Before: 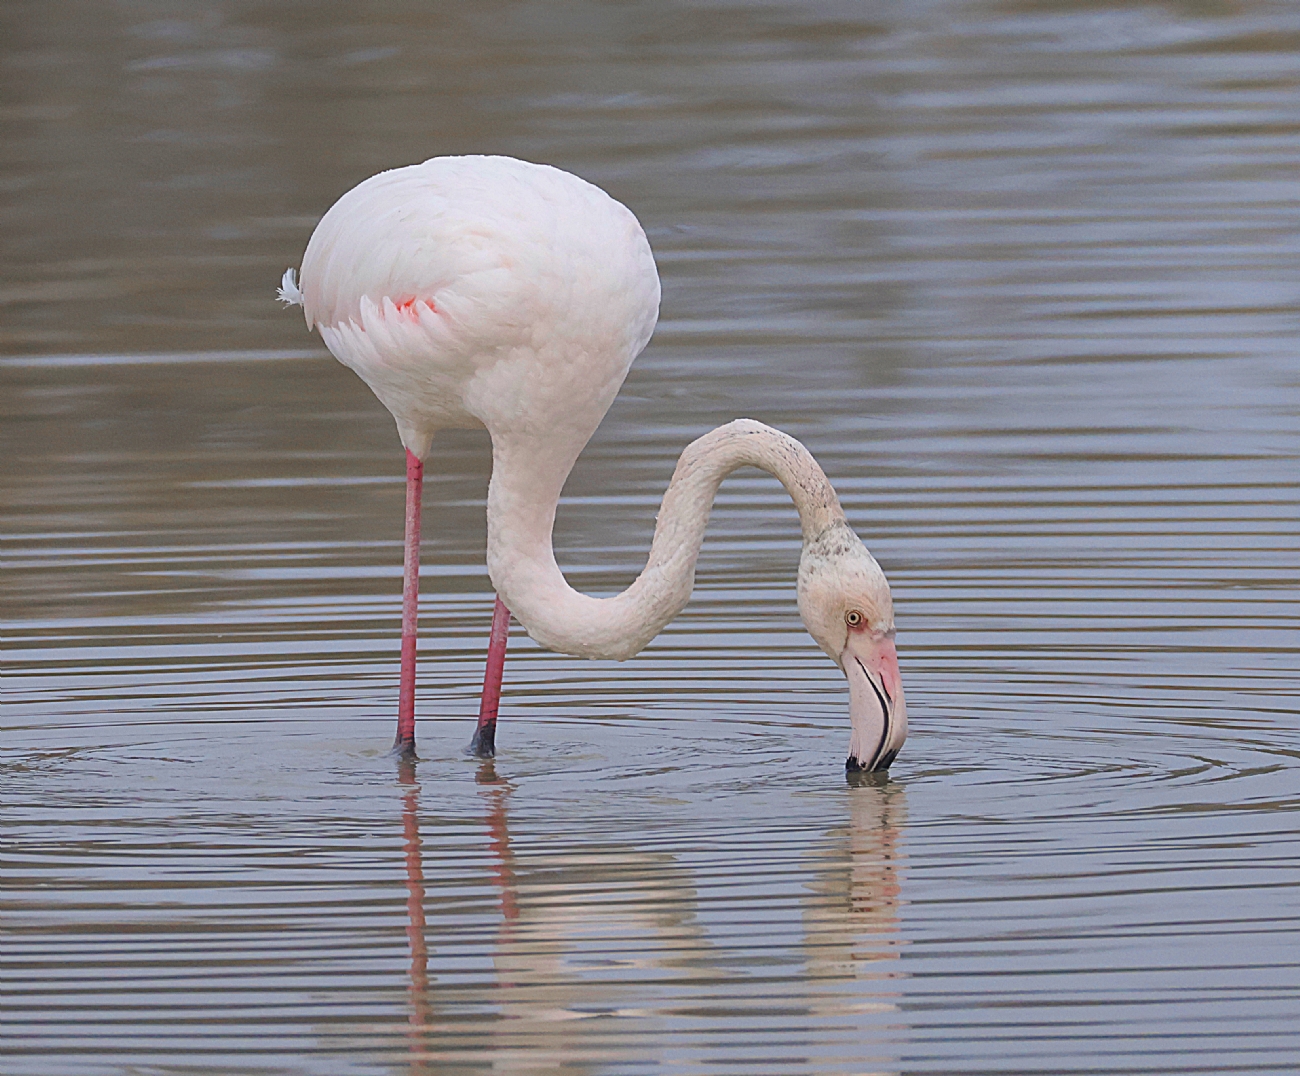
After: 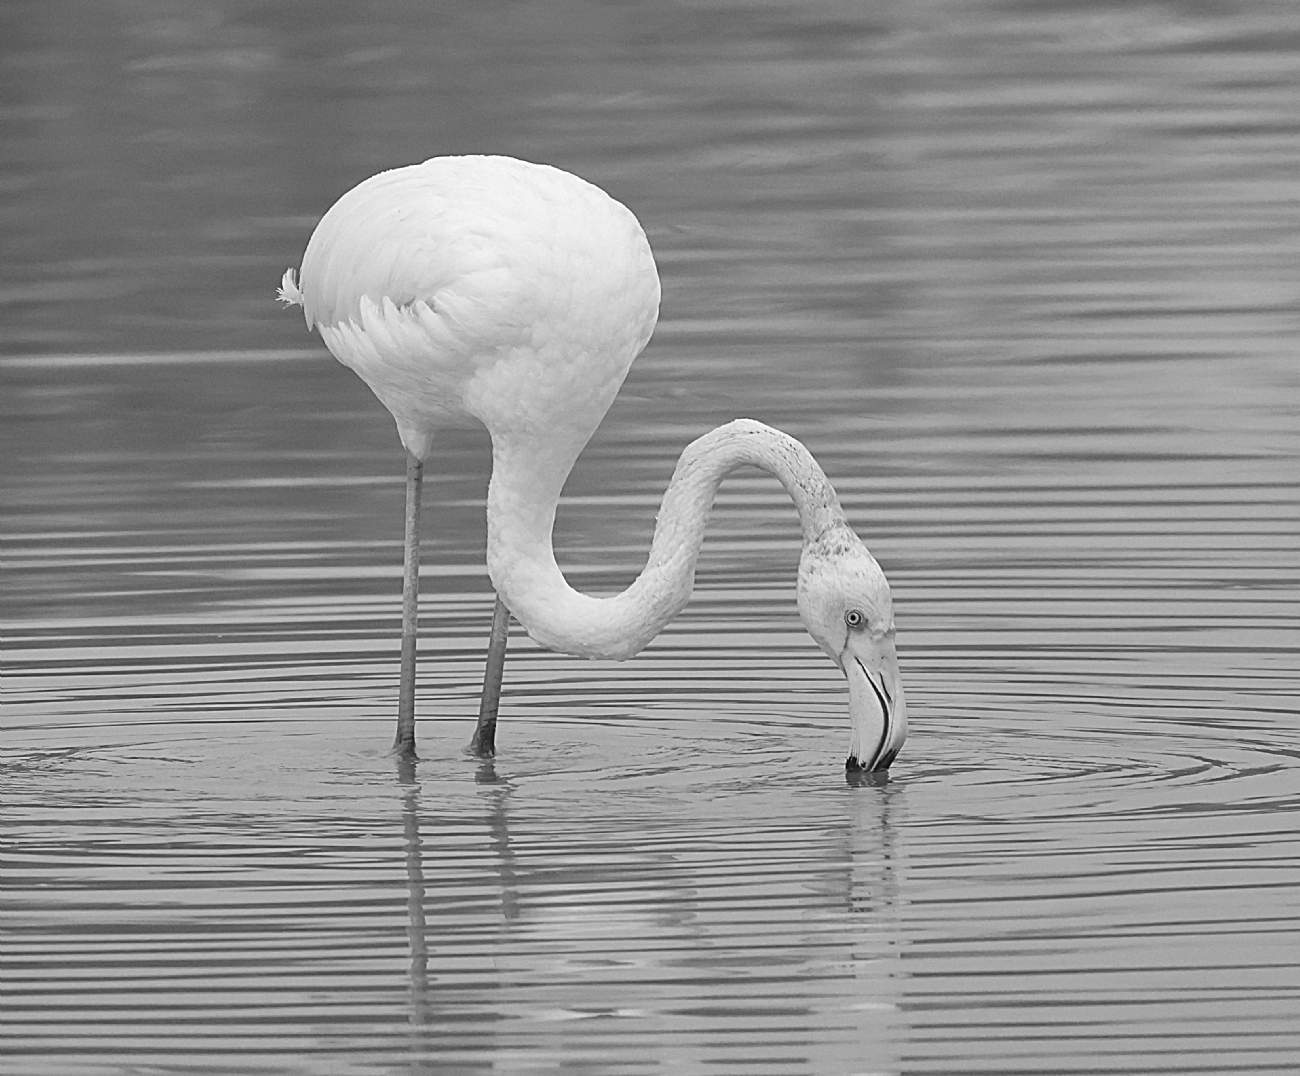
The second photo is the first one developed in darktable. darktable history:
exposure: exposure 0.3 EV, compensate highlight preservation false
tone equalizer: on, module defaults
white balance: emerald 1
monochrome: a -6.99, b 35.61, size 1.4
